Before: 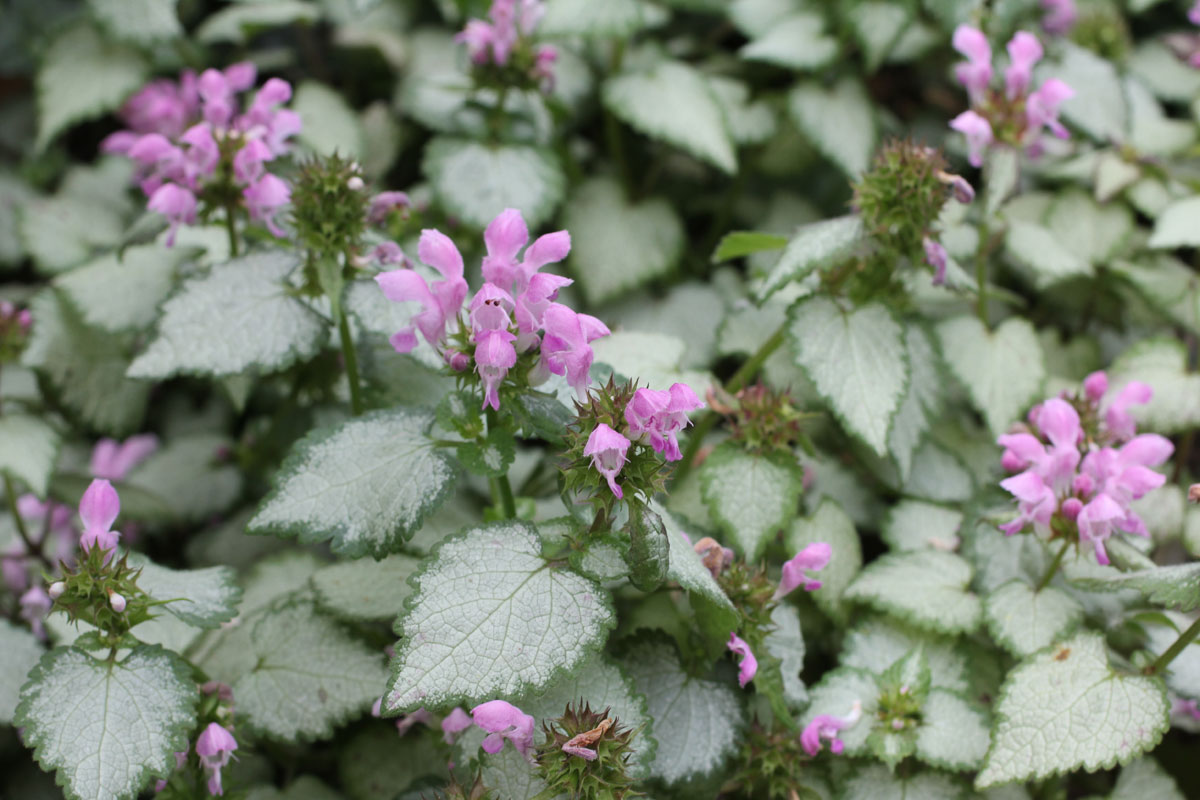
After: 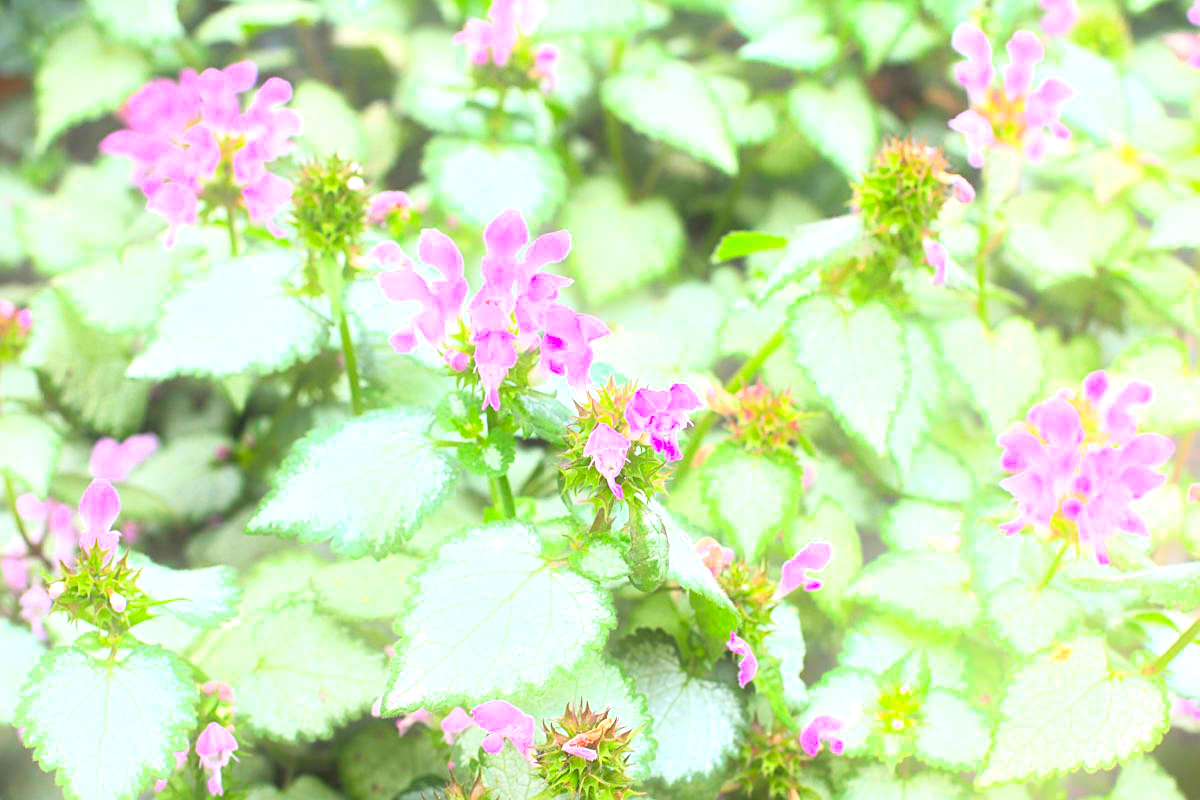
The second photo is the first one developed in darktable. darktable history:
bloom: size 9%, threshold 100%, strength 7%
exposure: black level correction 0, exposure 1.625 EV, compensate exposure bias true, compensate highlight preservation false
contrast brightness saturation: contrast 0.2, brightness 0.2, saturation 0.8
sharpen: on, module defaults
